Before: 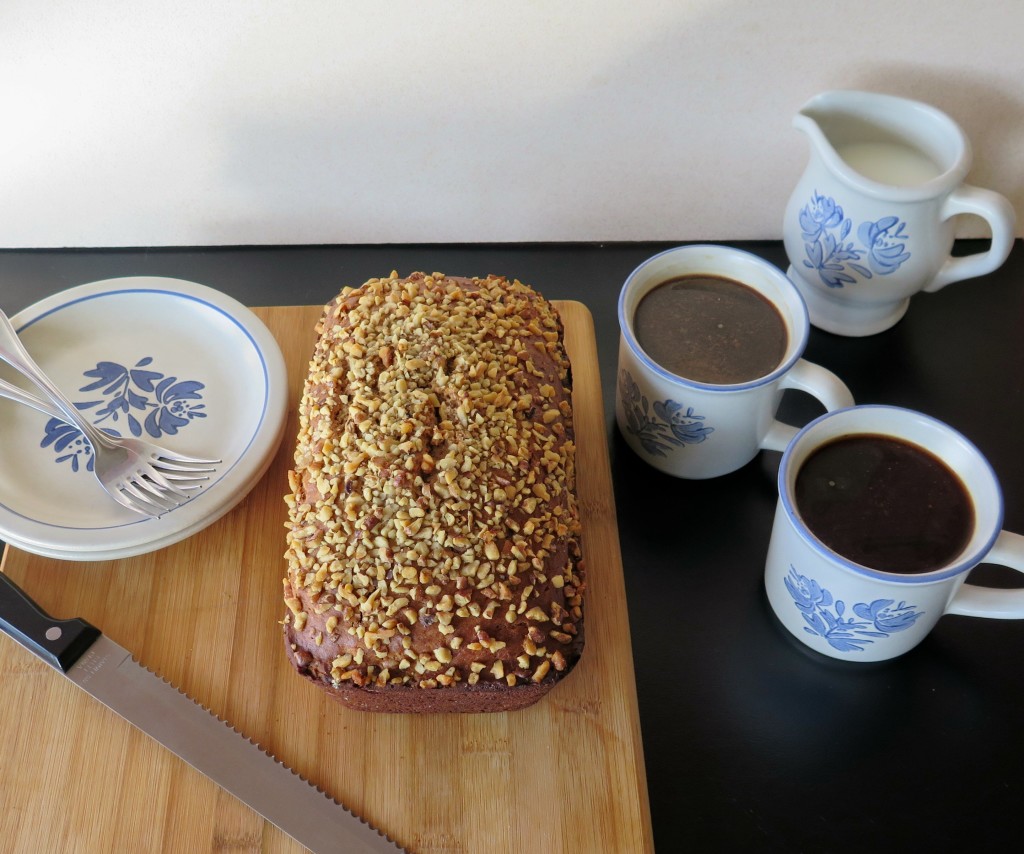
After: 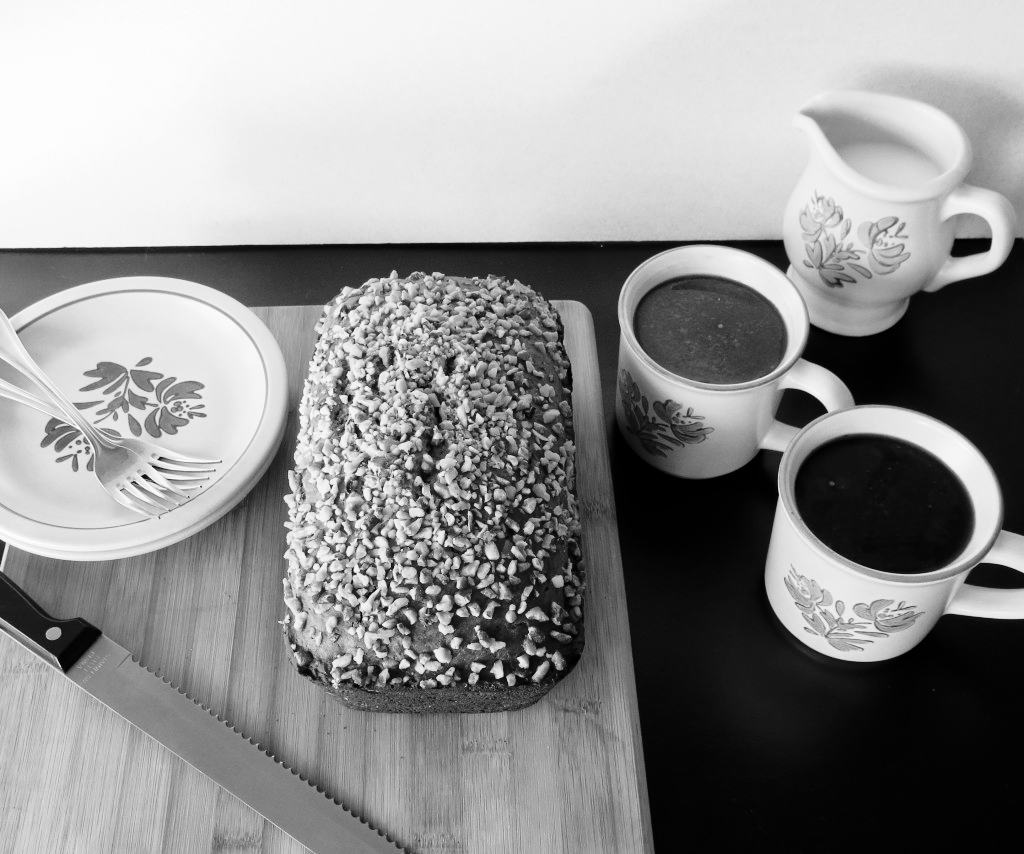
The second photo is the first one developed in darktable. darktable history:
contrast brightness saturation: contrast 0.07, brightness -0.13, saturation 0.06
base curve: curves: ch0 [(0, 0) (0.028, 0.03) (0.121, 0.232) (0.46, 0.748) (0.859, 0.968) (1, 1)], preserve colors none
monochrome: a -3.63, b -0.465
white balance: red 0.988, blue 1.017
